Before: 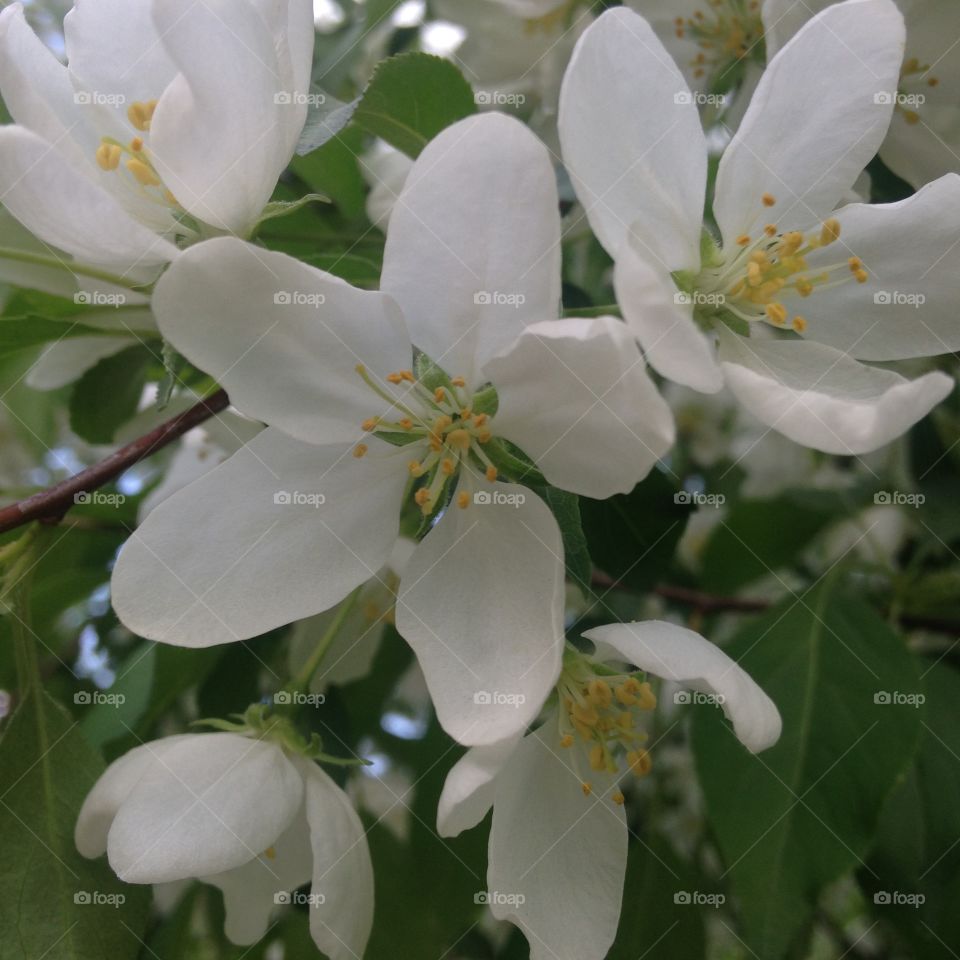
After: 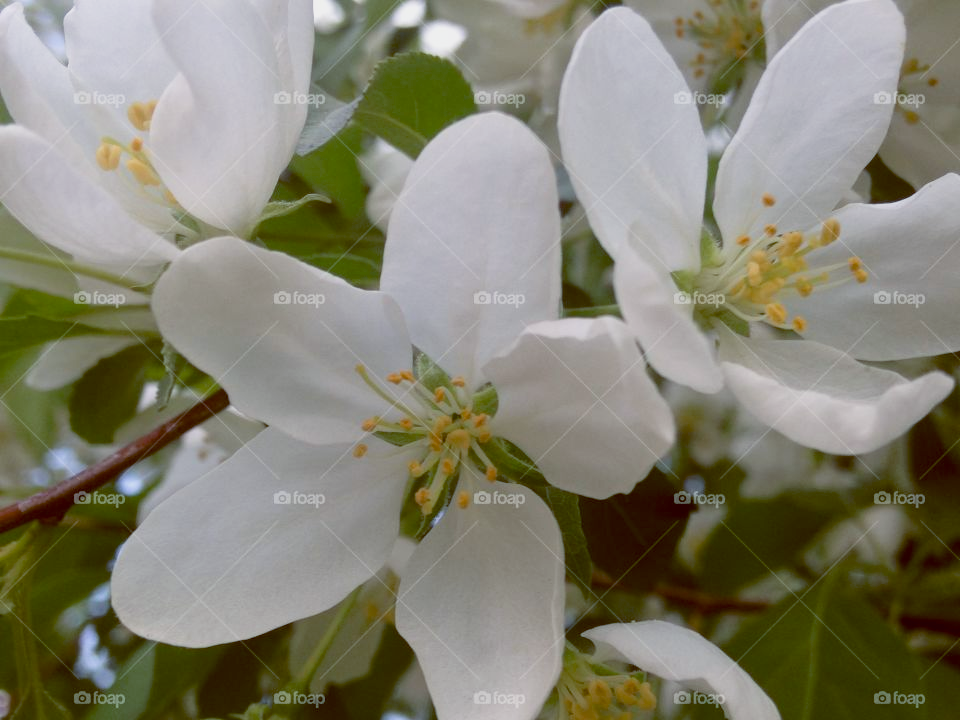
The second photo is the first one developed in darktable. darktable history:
sigmoid: contrast 1.22, skew 0.65
white balance: red 1.009, blue 0.985
color balance: lift [1, 1.015, 1.004, 0.985], gamma [1, 0.958, 0.971, 1.042], gain [1, 0.956, 0.977, 1.044]
crop: bottom 24.967%
exposure: black level correction 0.001, exposure 0.3 EV, compensate highlight preservation false
